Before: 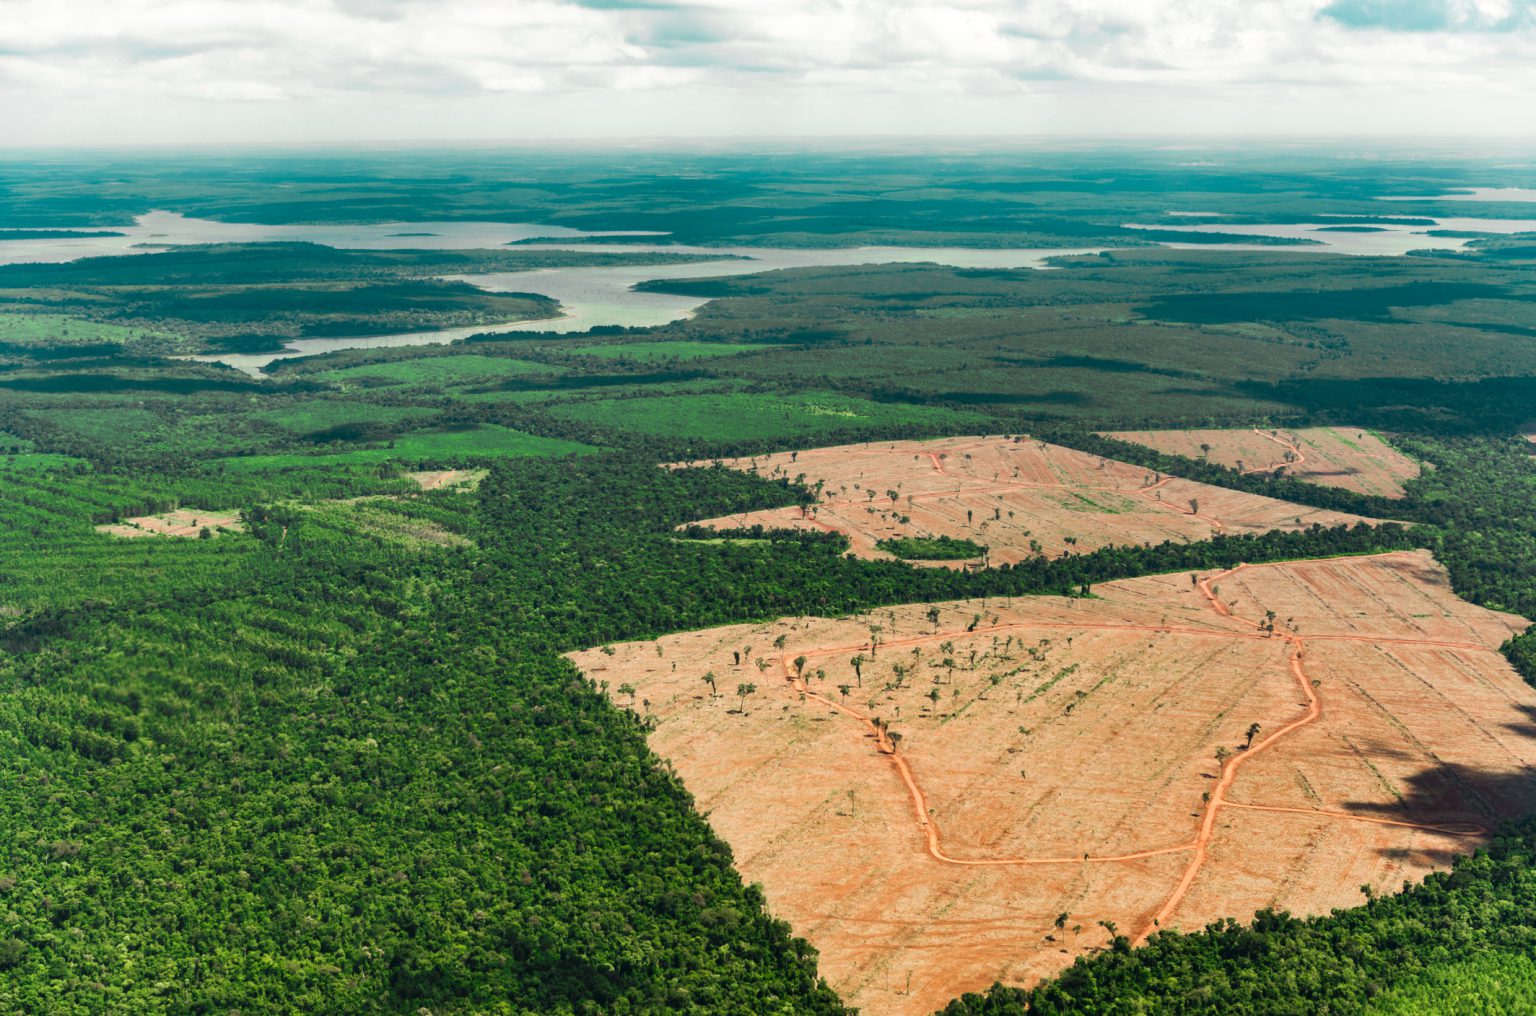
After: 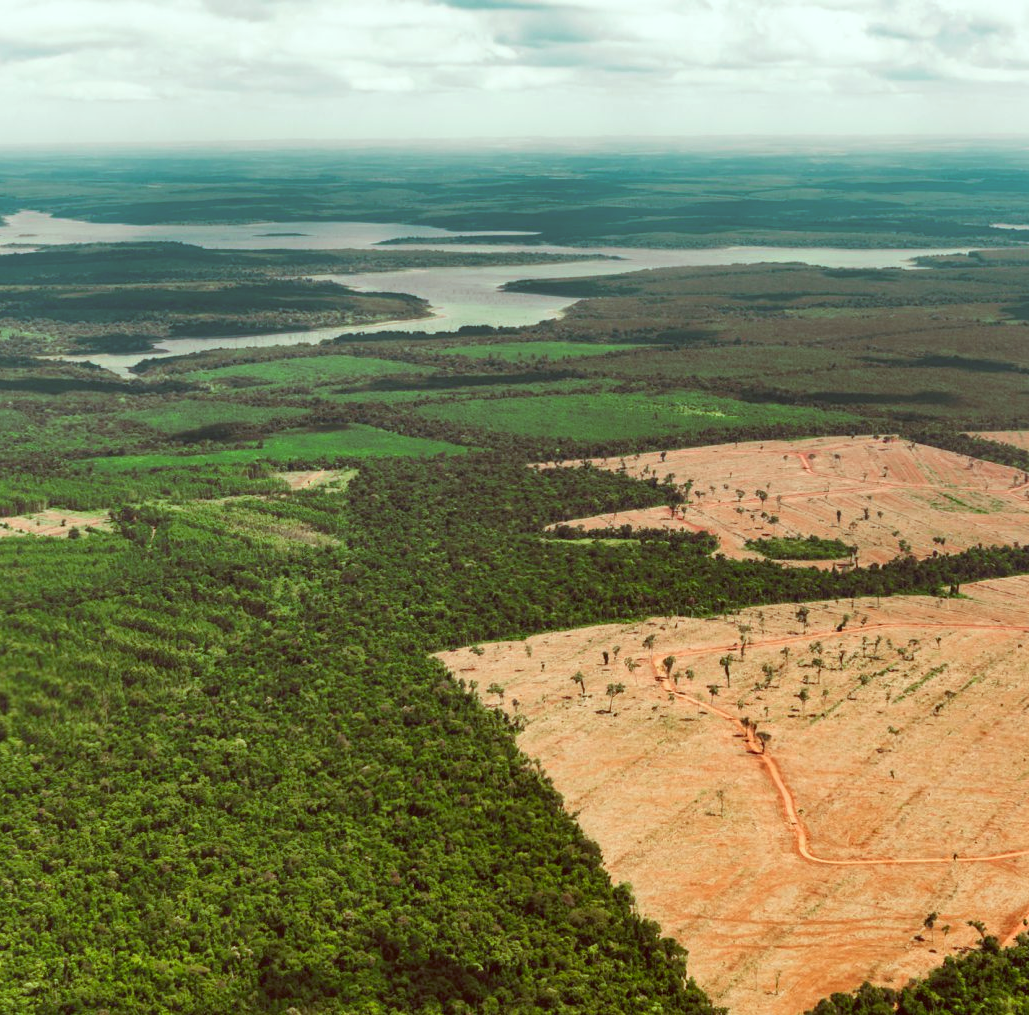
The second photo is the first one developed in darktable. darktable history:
crop and rotate: left 8.529%, right 24.454%
color correction: highlights a* -7.09, highlights b* -0.143, shadows a* 20.27, shadows b* 11.12
shadows and highlights: shadows 43.24, highlights 8.03
